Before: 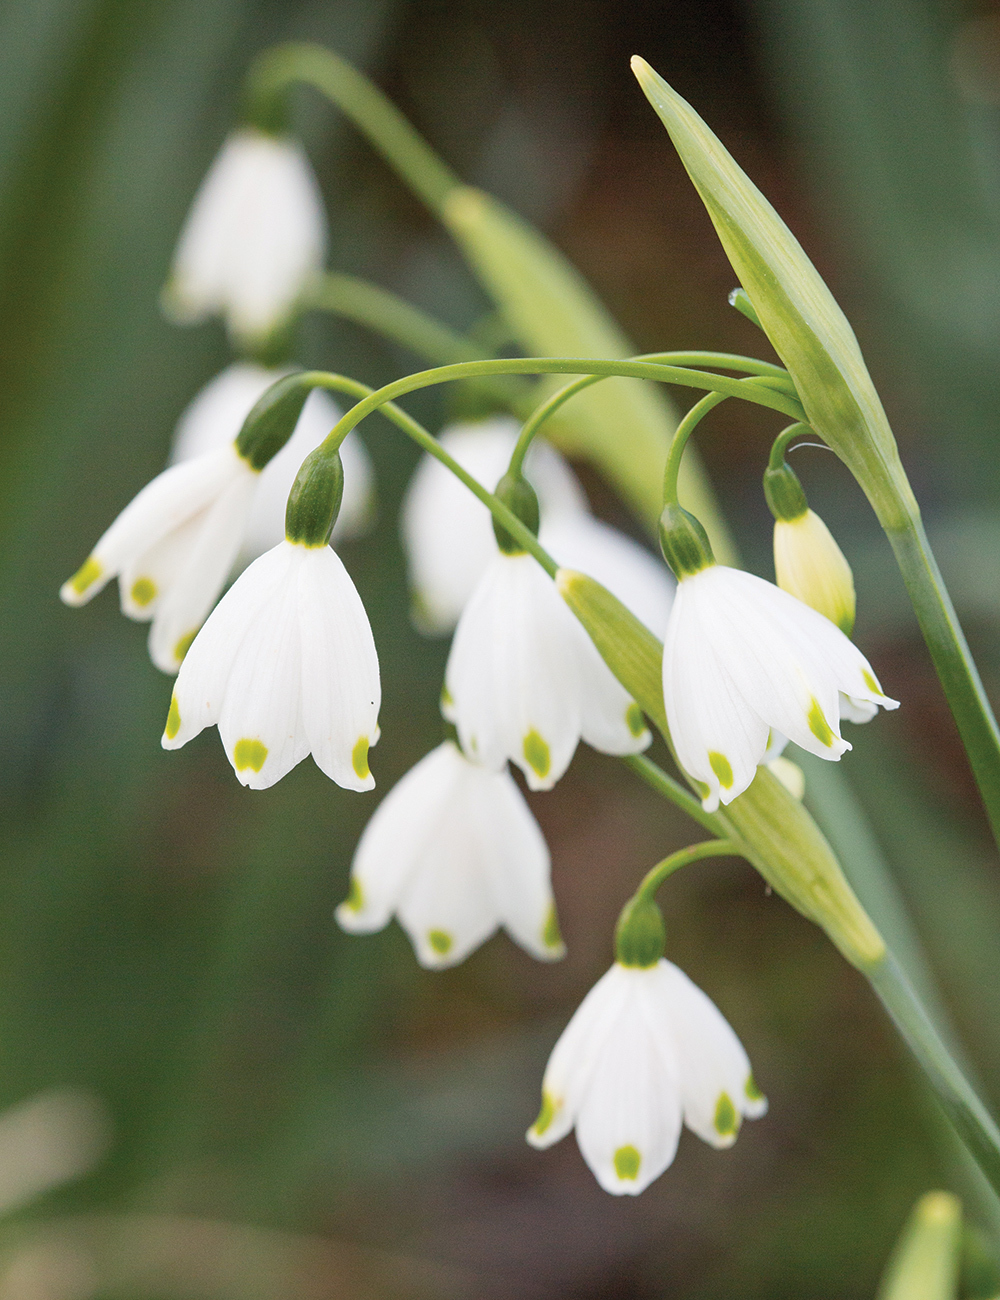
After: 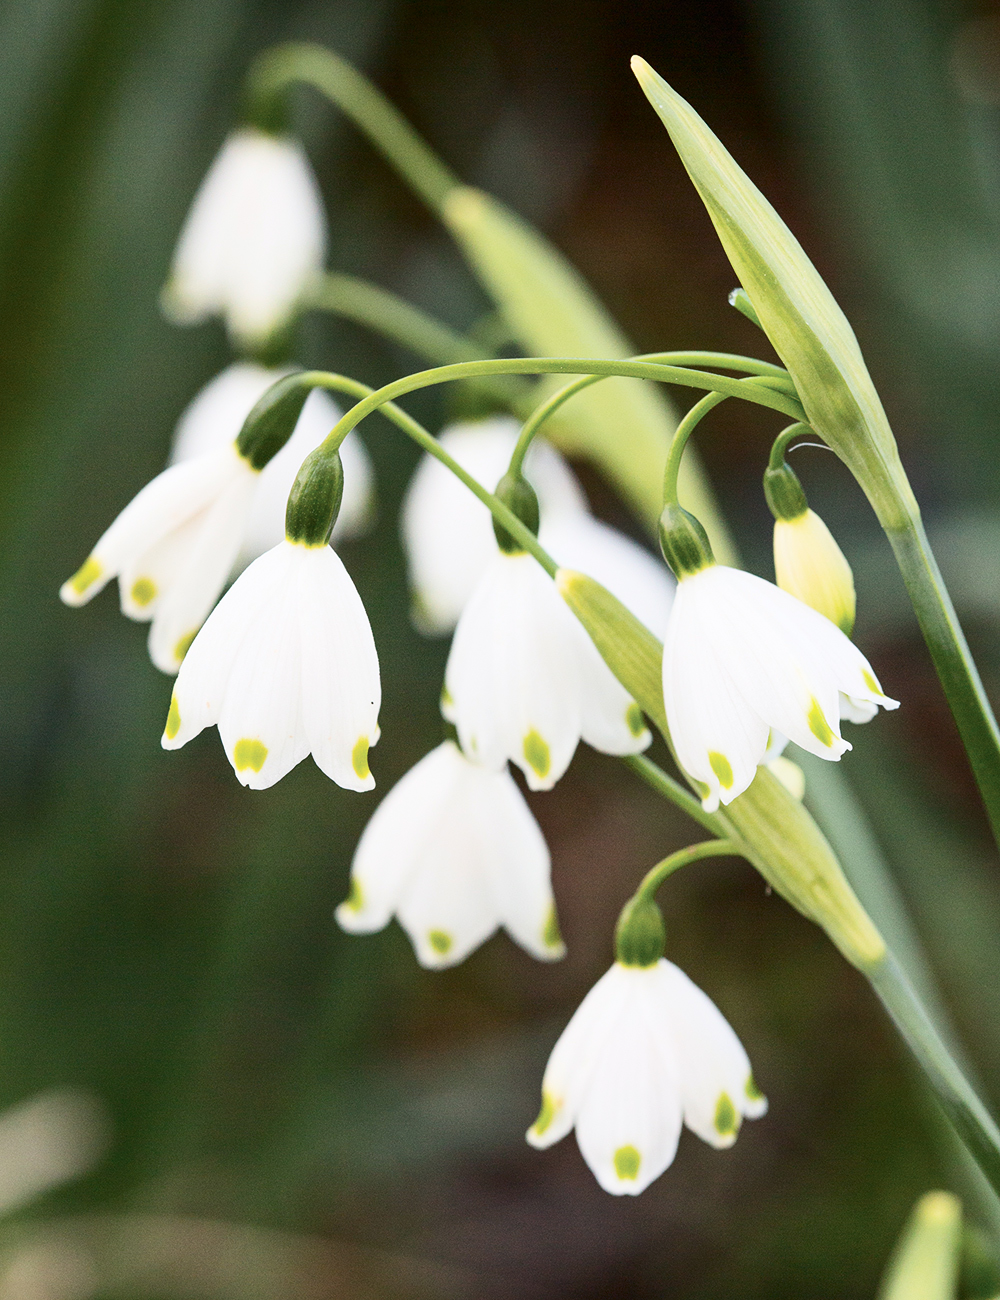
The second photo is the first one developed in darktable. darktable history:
contrast brightness saturation: contrast 0.272
